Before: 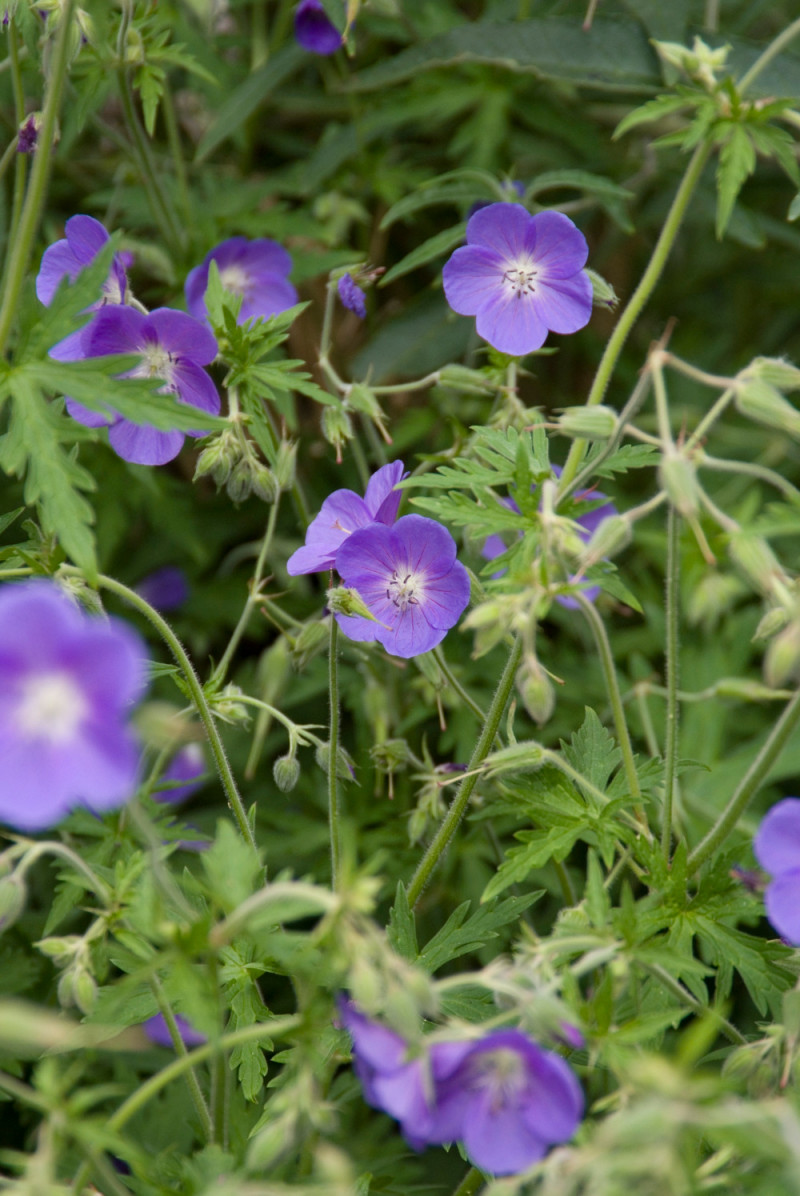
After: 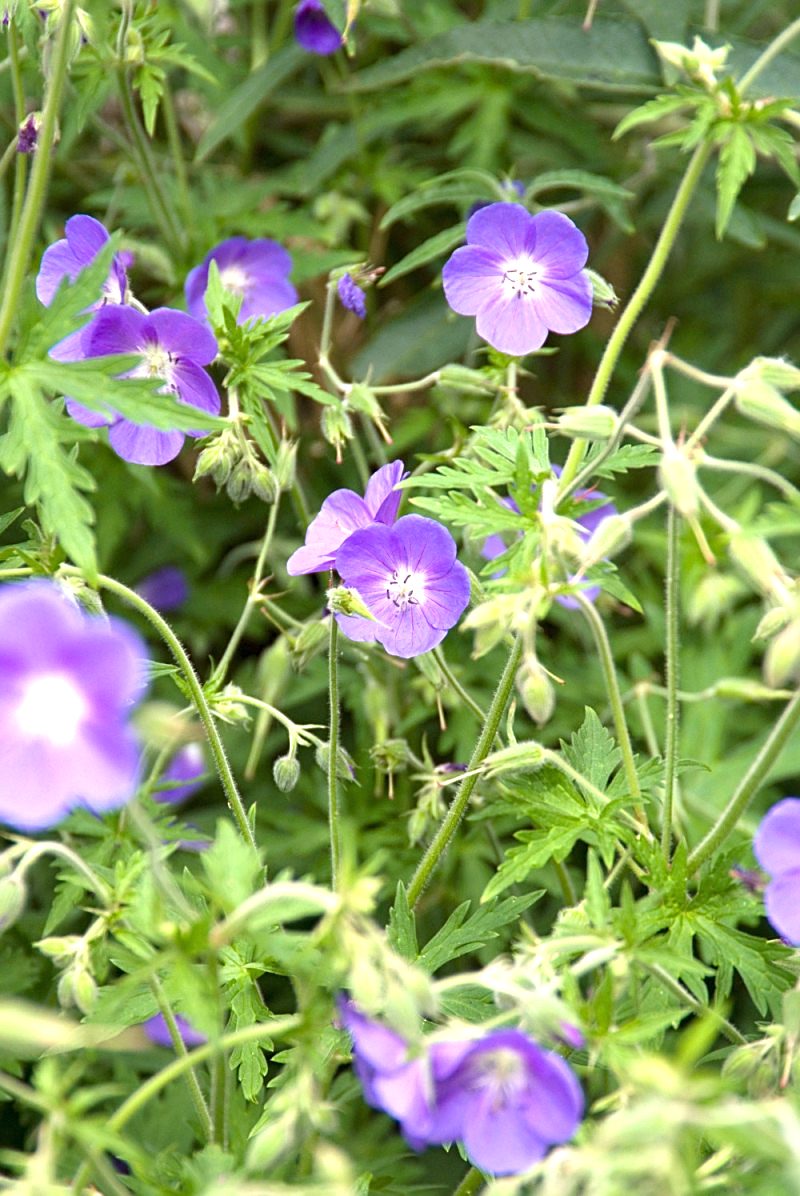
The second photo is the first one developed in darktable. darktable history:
exposure: black level correction 0, exposure 1.2 EV, compensate highlight preservation false
sharpen: on, module defaults
